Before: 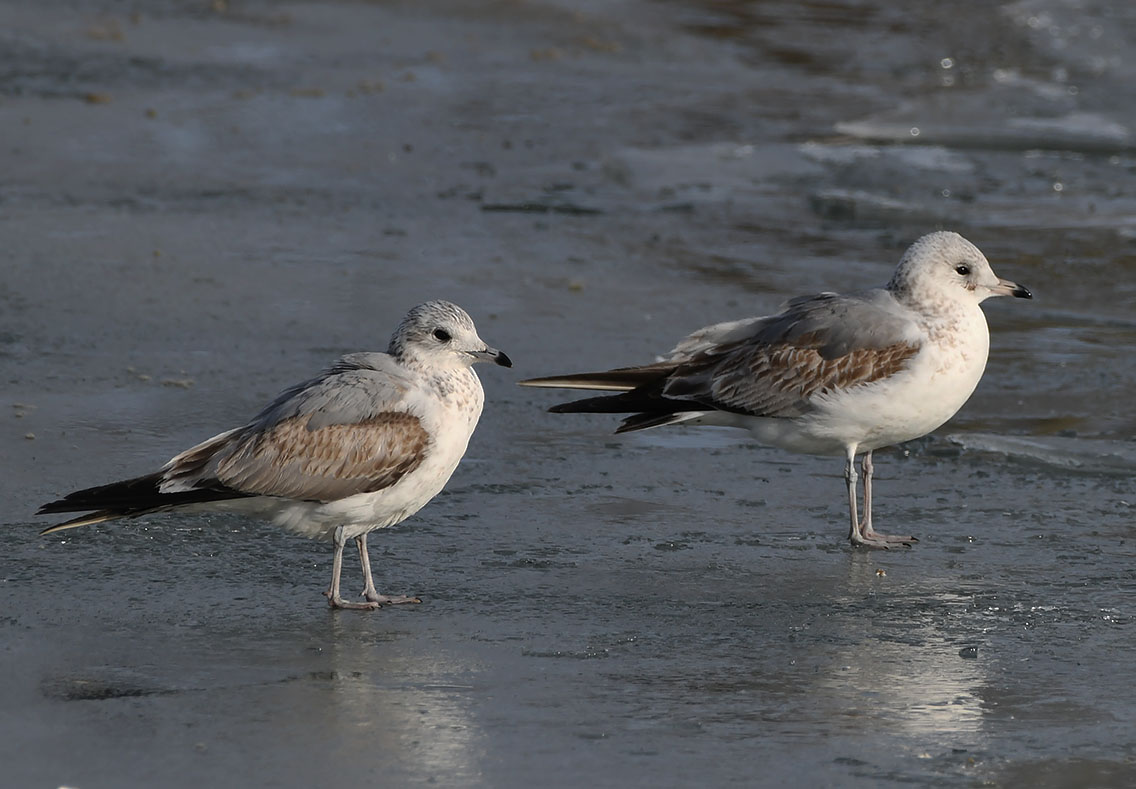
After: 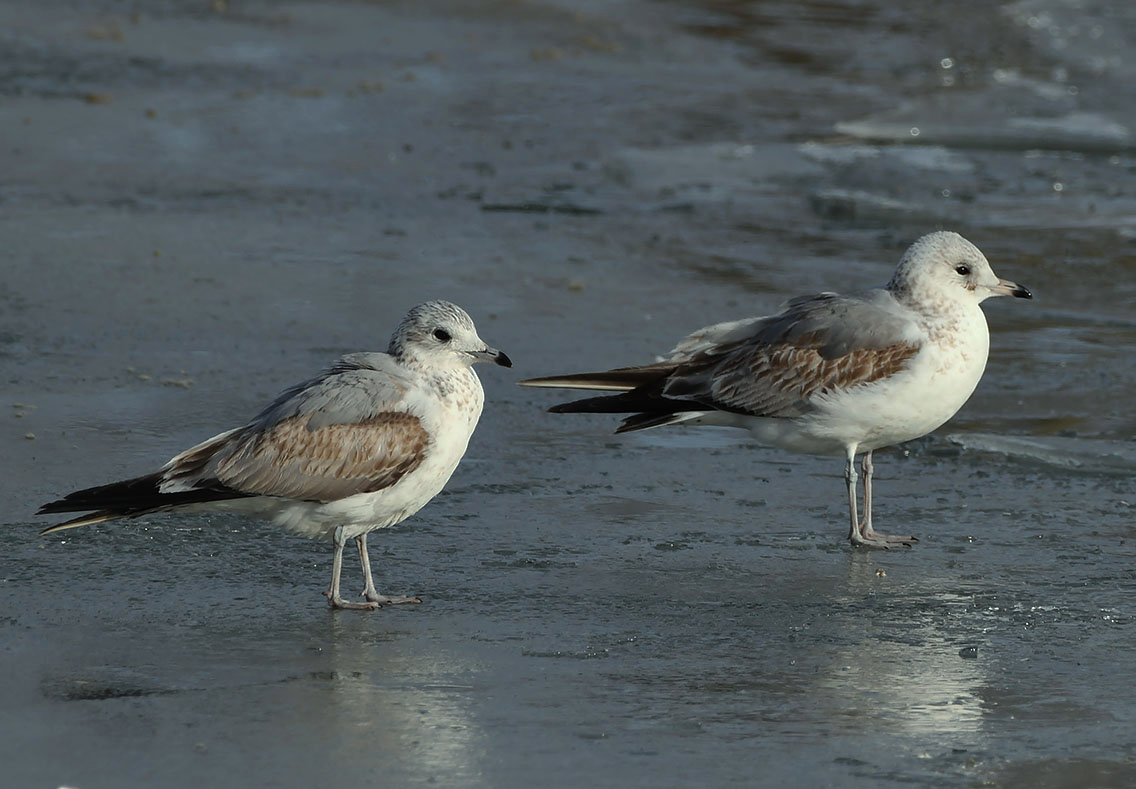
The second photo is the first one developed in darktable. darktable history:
color correction: highlights a* -6.81, highlights b* 0.648
